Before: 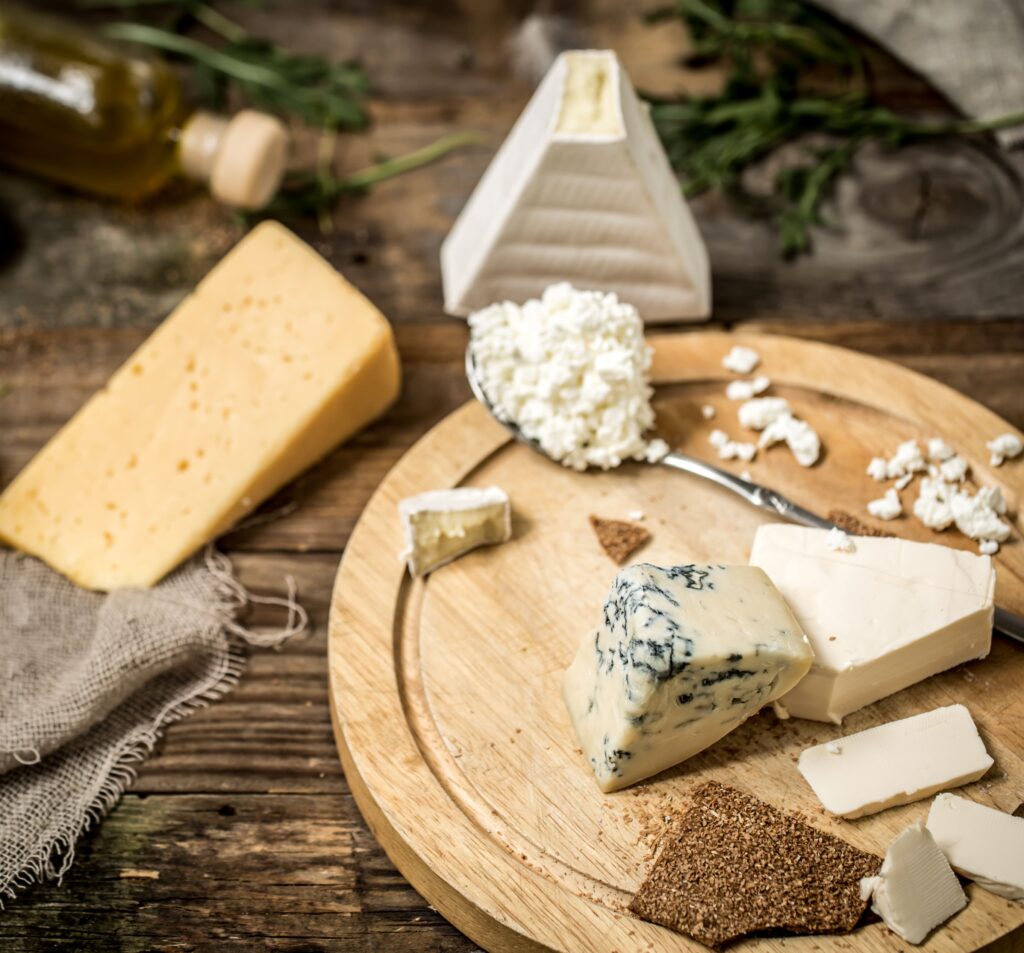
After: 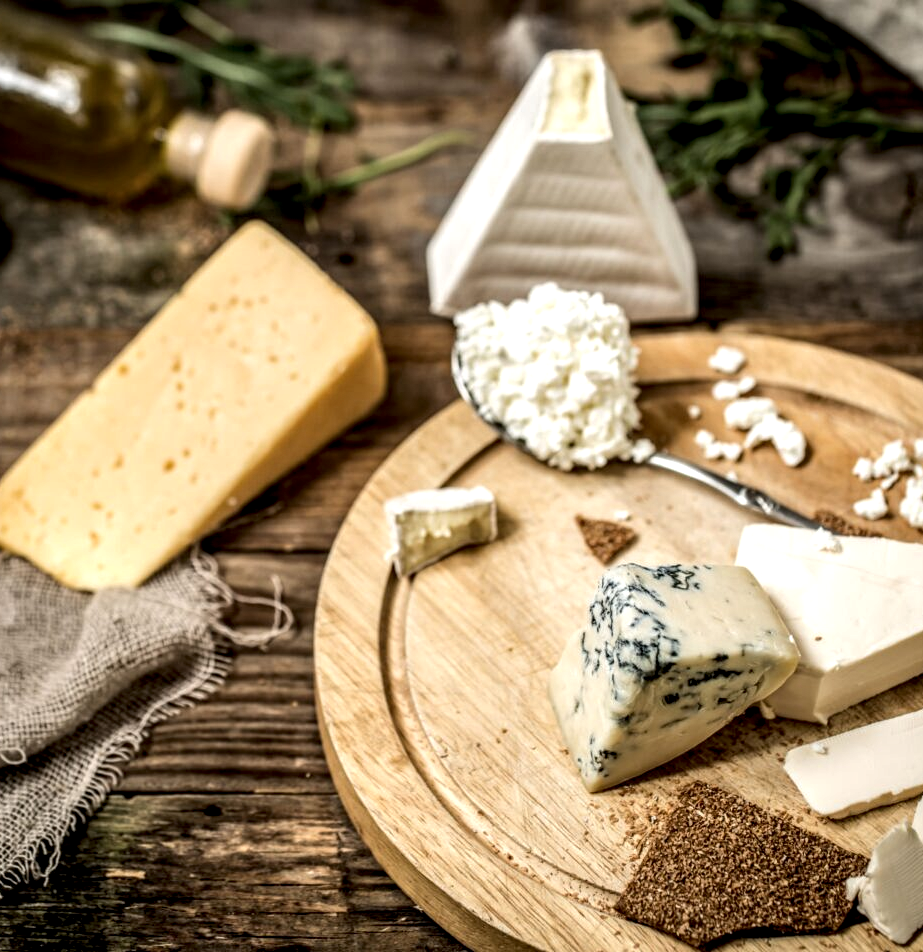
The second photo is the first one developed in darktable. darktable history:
crop and rotate: left 1.429%, right 8.391%
local contrast: highlights 60%, shadows 59%, detail 160%
